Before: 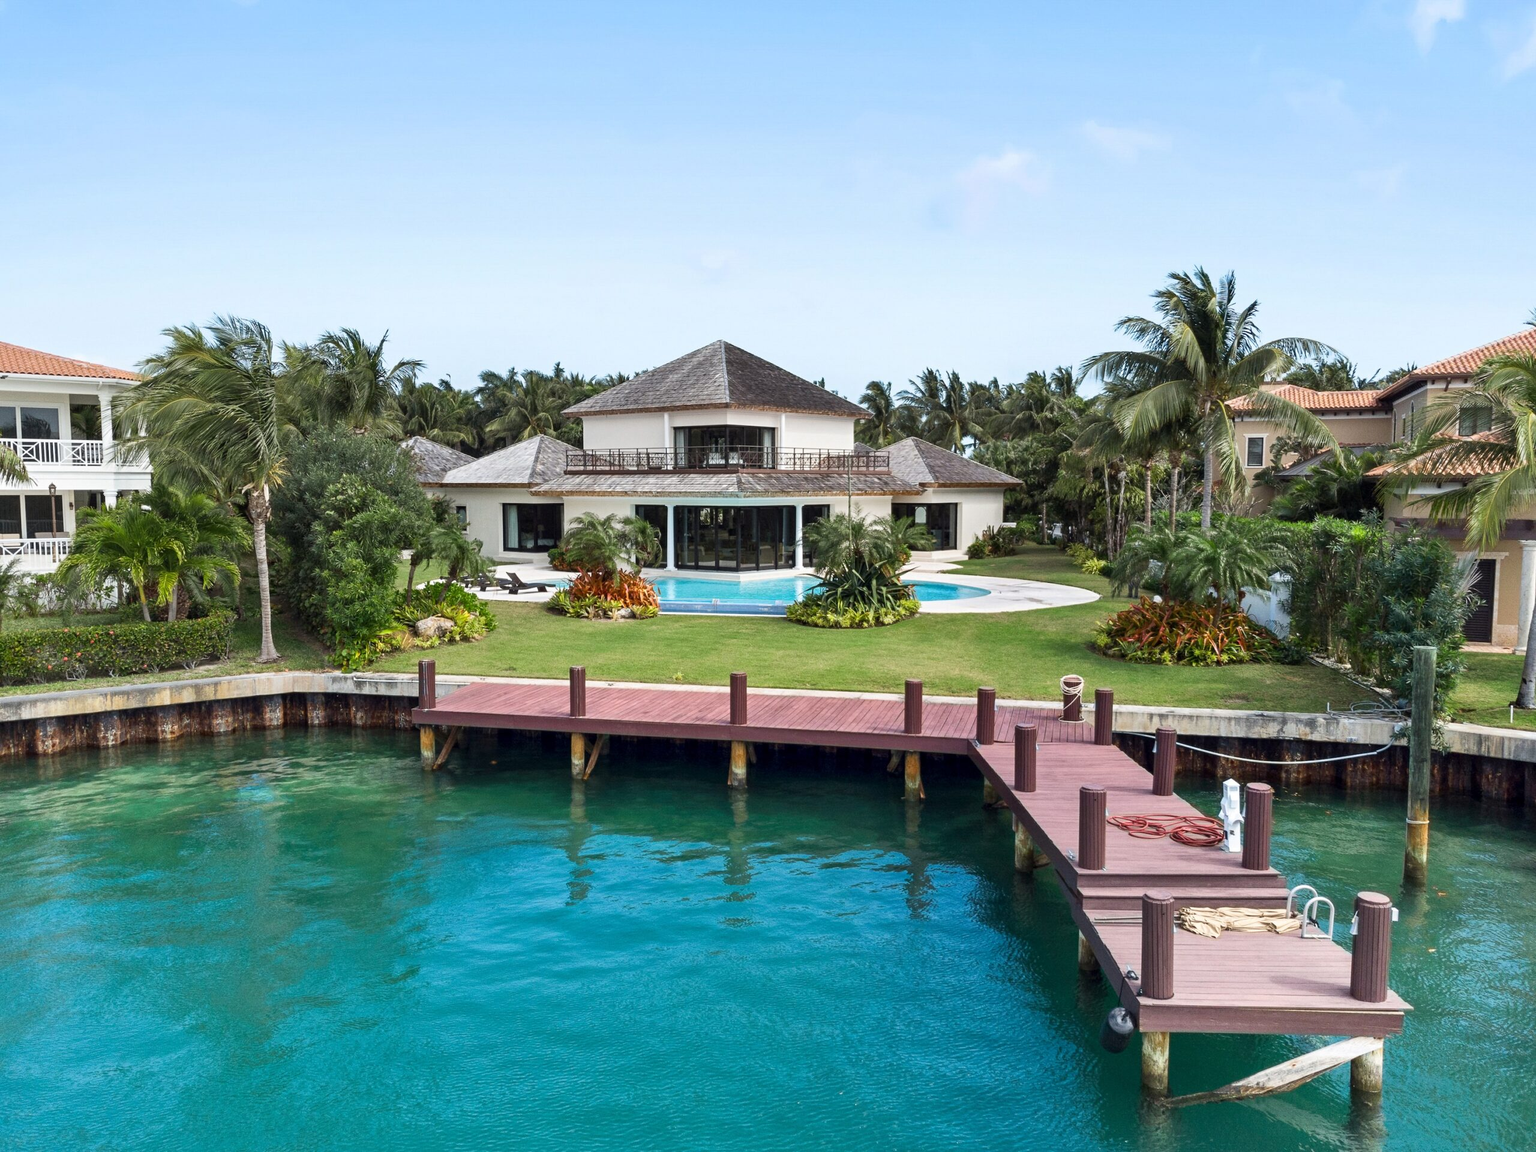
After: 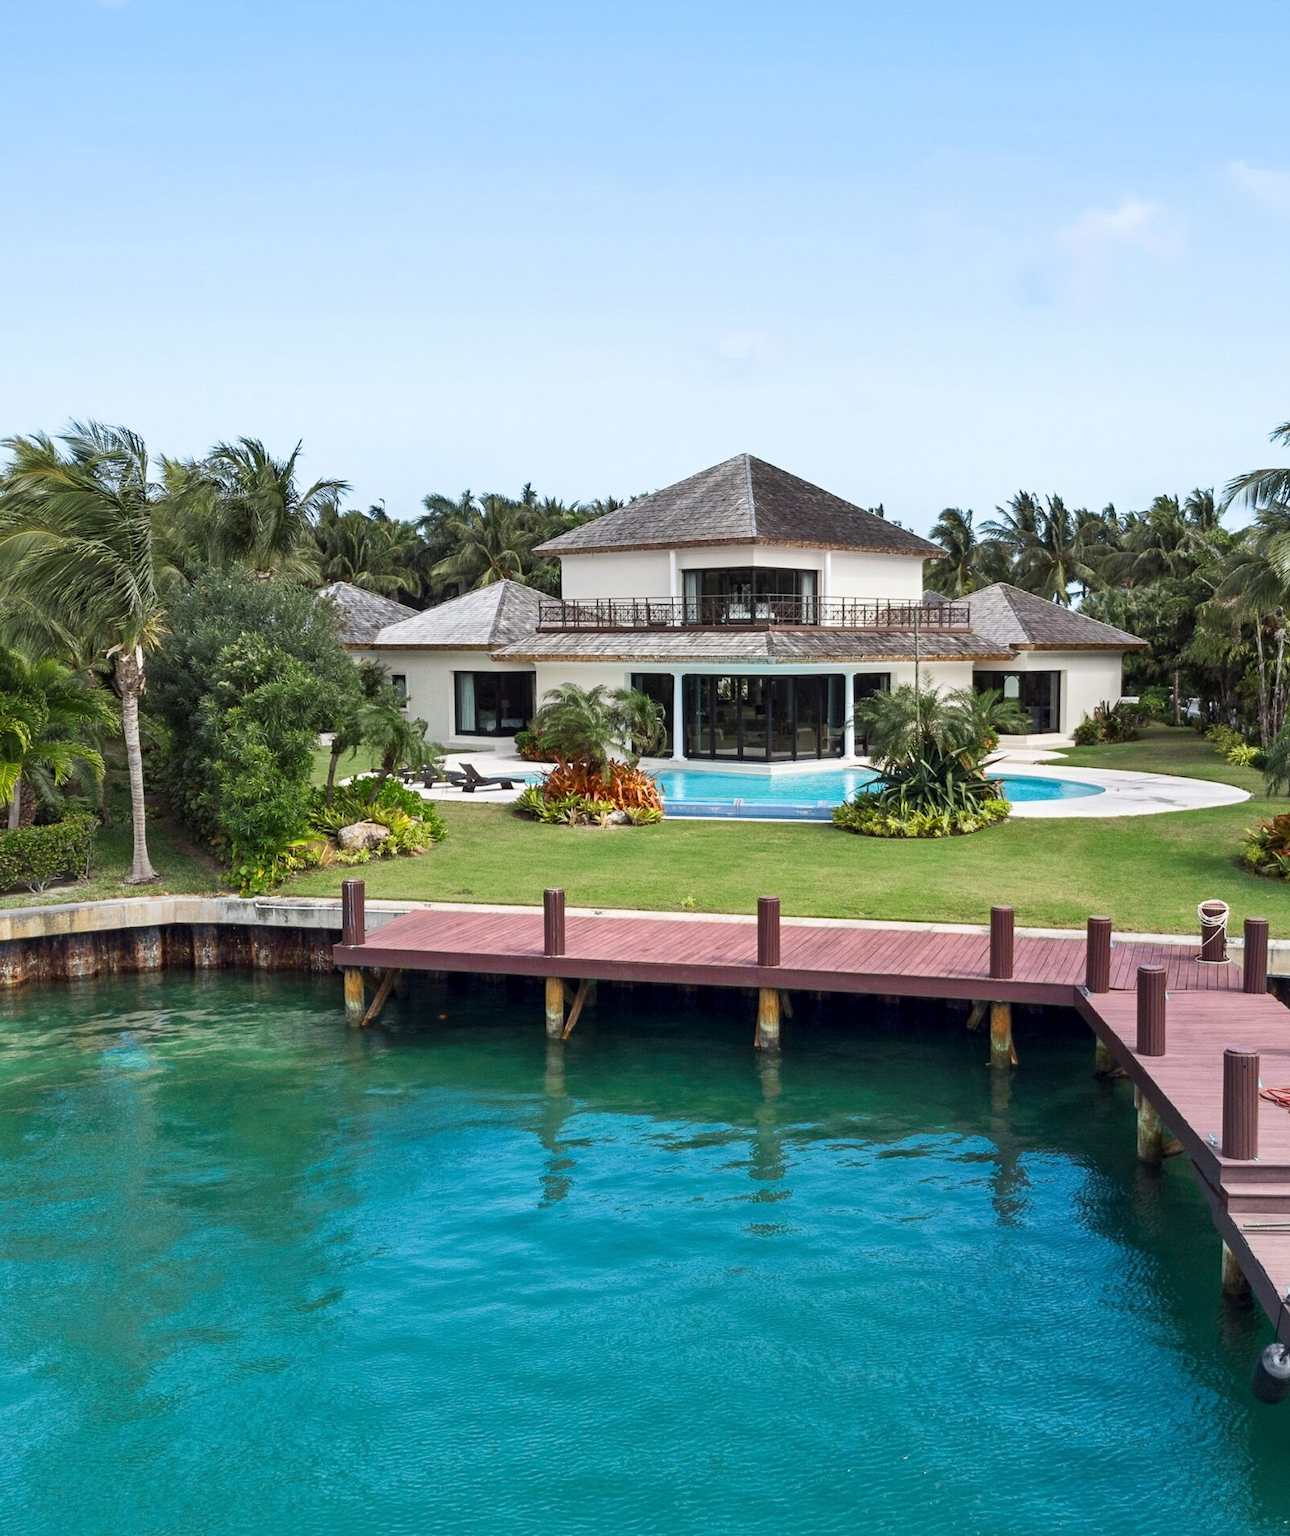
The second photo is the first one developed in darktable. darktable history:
crop: left 10.563%, right 26.426%
